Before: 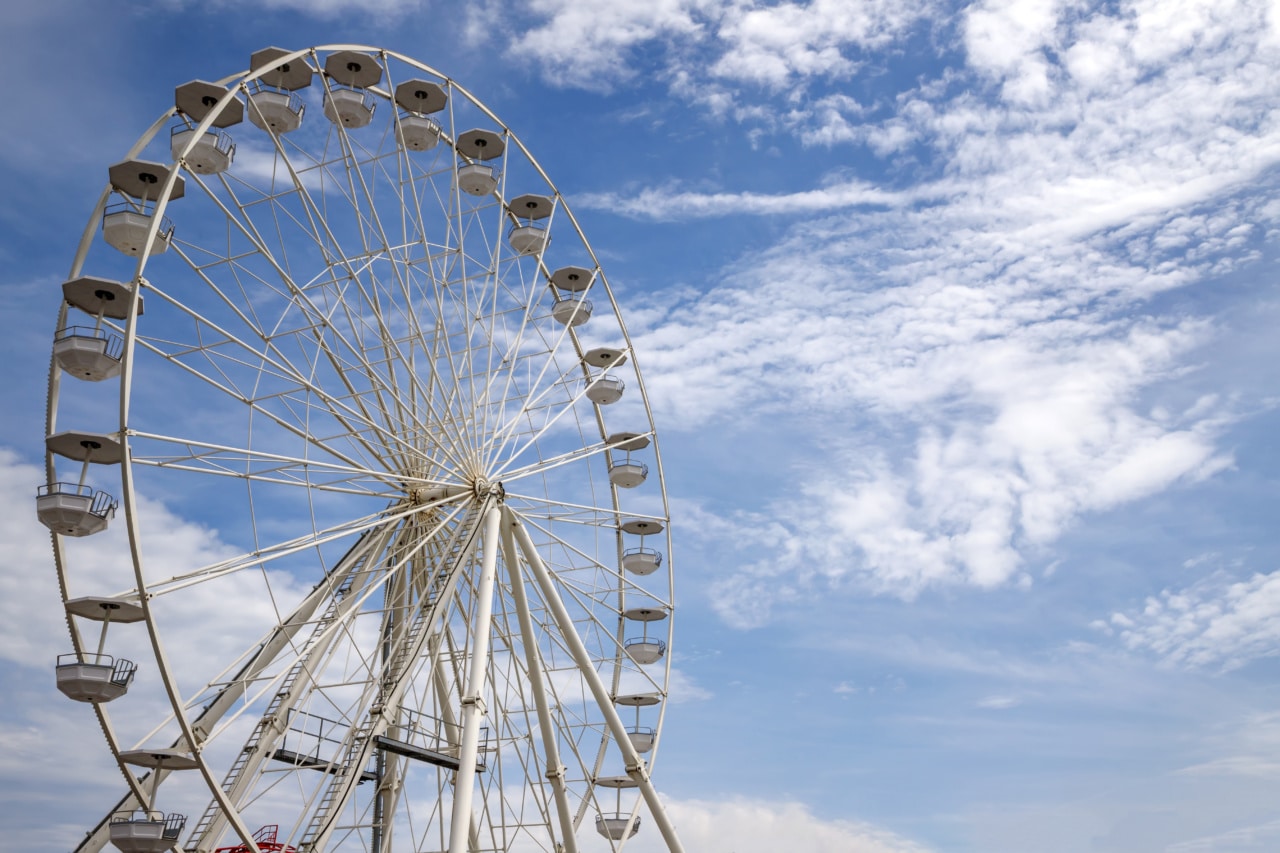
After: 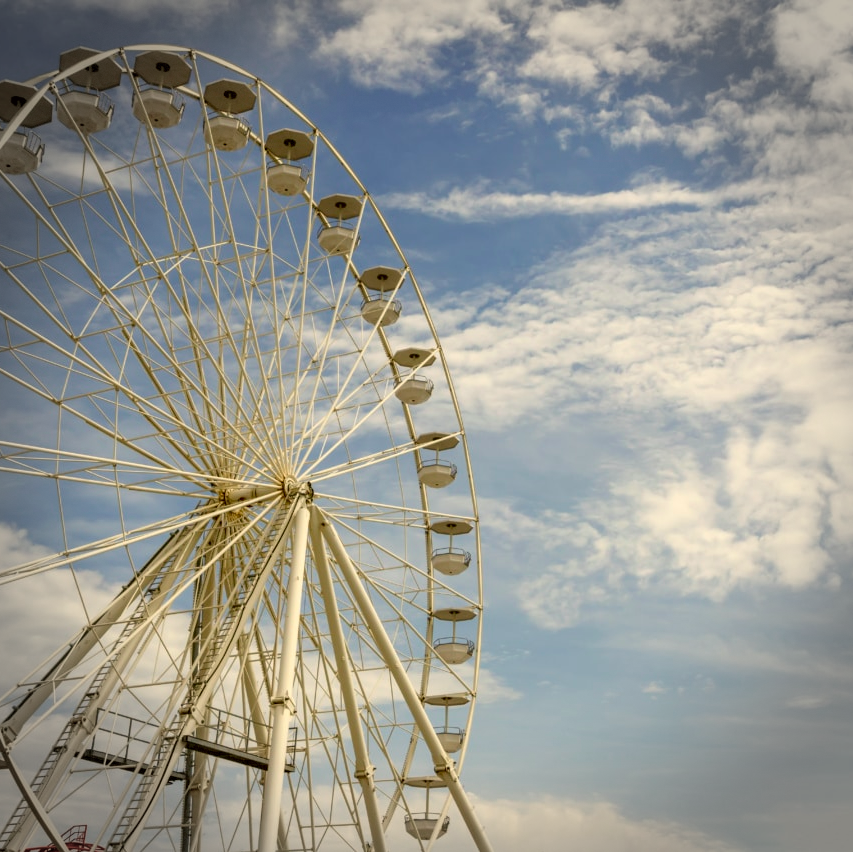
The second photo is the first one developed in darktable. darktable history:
crop and rotate: left 14.975%, right 18.329%
color correction: highlights a* 0.14, highlights b* 29.06, shadows a* -0.305, shadows b* 21.7
vignetting: fall-off start 71.71%, dithering 8-bit output, unbound false
color calibration: illuminant as shot in camera, x 0.358, y 0.373, temperature 4628.91 K
